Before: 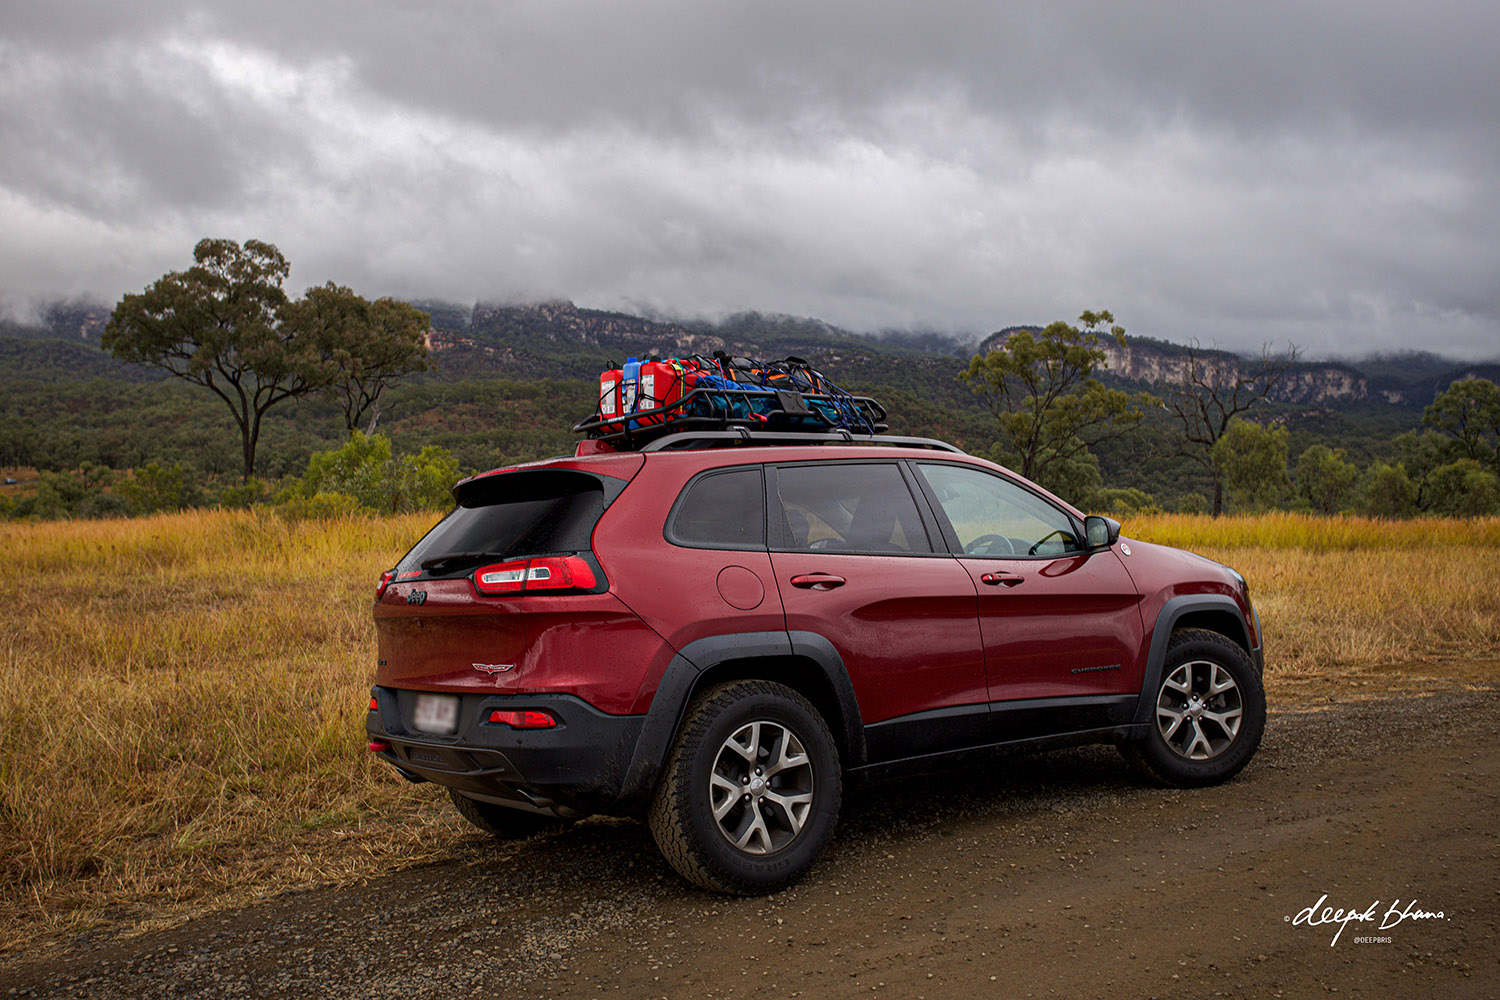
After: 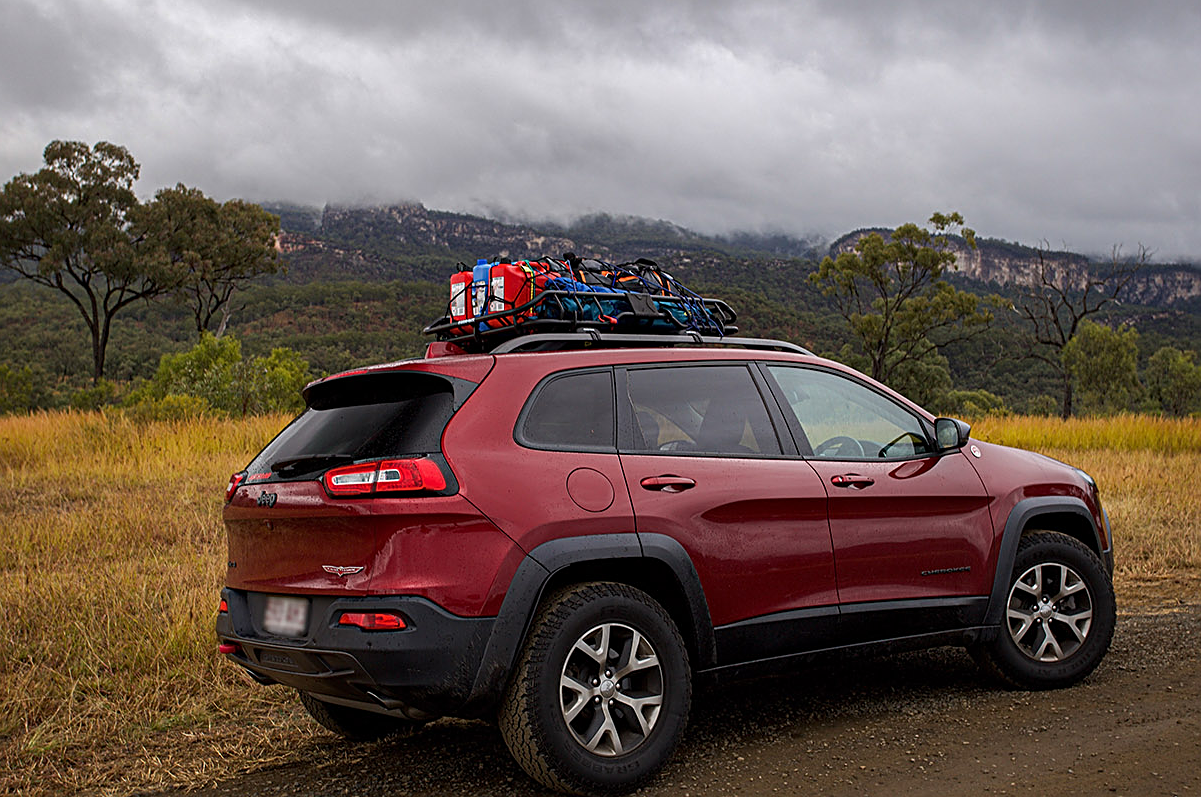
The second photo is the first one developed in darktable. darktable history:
crop and rotate: left 10.047%, top 9.875%, right 9.851%, bottom 10.34%
sharpen: on, module defaults
